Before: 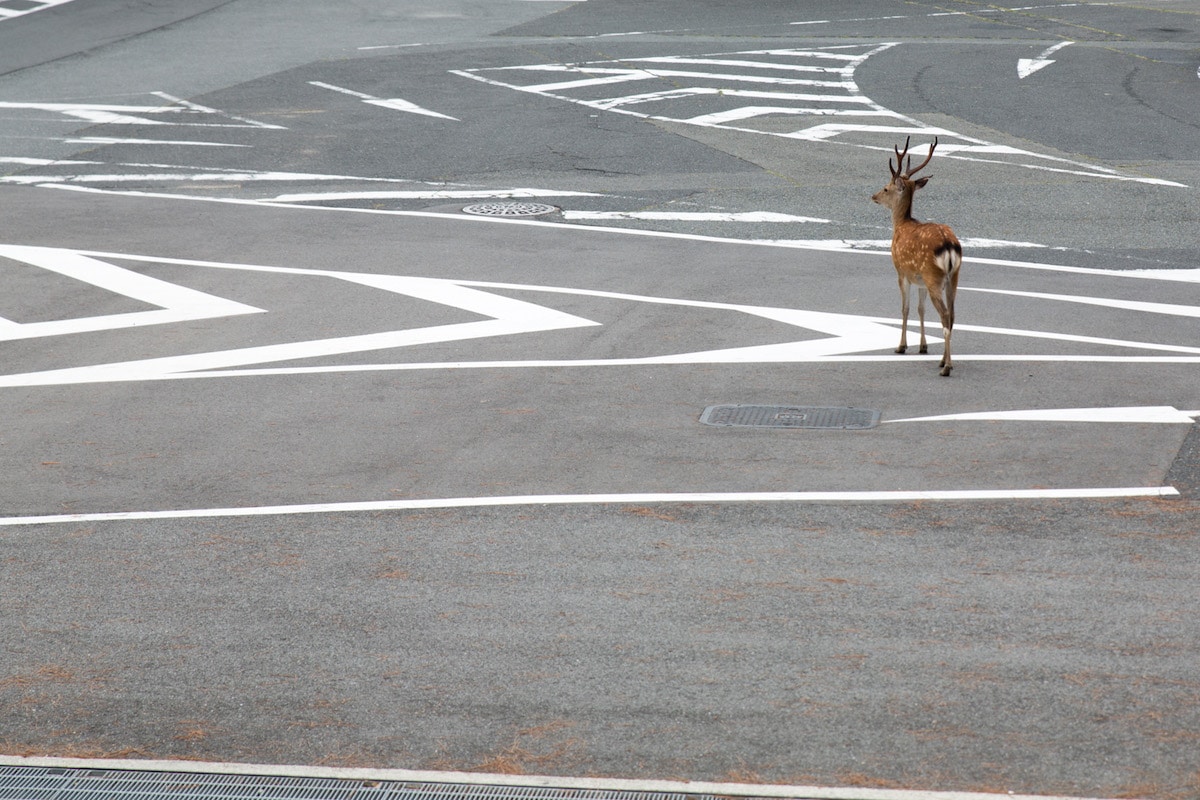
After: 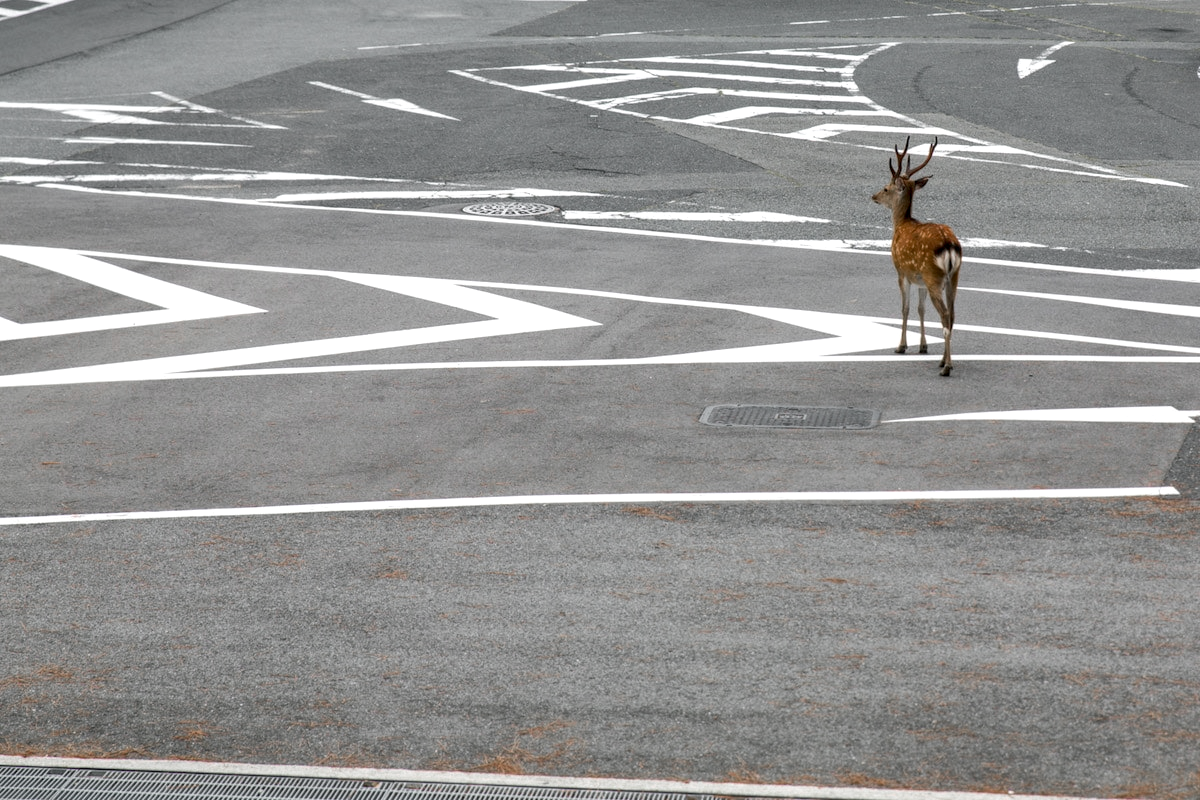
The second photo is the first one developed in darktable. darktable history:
local contrast: detail 130%
contrast brightness saturation: contrast 0.059, brightness -0.006, saturation -0.22
color balance rgb: shadows lift › chroma 2.06%, shadows lift › hue 137.31°, perceptual saturation grading › global saturation 25.501%, perceptual brilliance grading › global brilliance 2.829%, perceptual brilliance grading › highlights -2.804%, perceptual brilliance grading › shadows 2.613%, global vibrance 0.268%
shadows and highlights: low approximation 0.01, soften with gaussian
color zones: curves: ch0 [(0, 0.48) (0.209, 0.398) (0.305, 0.332) (0.429, 0.493) (0.571, 0.5) (0.714, 0.5) (0.857, 0.5) (1, 0.48)]; ch1 [(0, 0.736) (0.143, 0.625) (0.225, 0.371) (0.429, 0.256) (0.571, 0.241) (0.714, 0.213) (0.857, 0.48) (1, 0.736)]; ch2 [(0, 0.448) (0.143, 0.498) (0.286, 0.5) (0.429, 0.5) (0.571, 0.5) (0.714, 0.5) (0.857, 0.5) (1, 0.448)]
